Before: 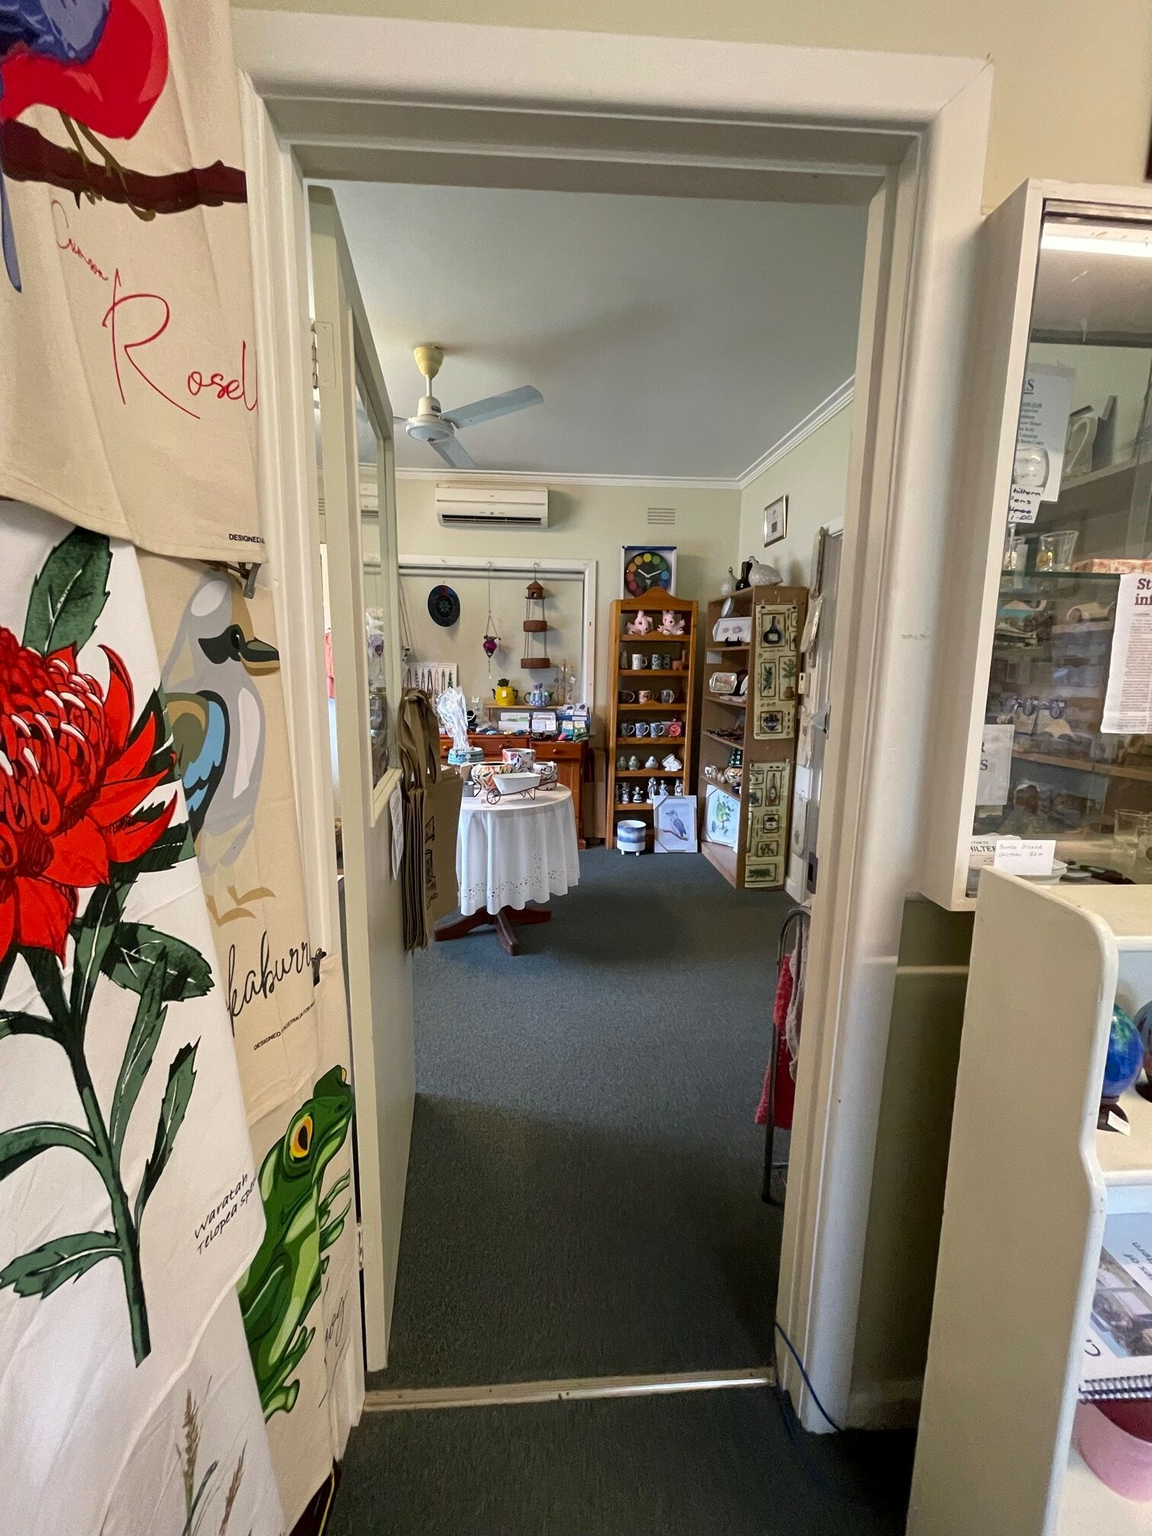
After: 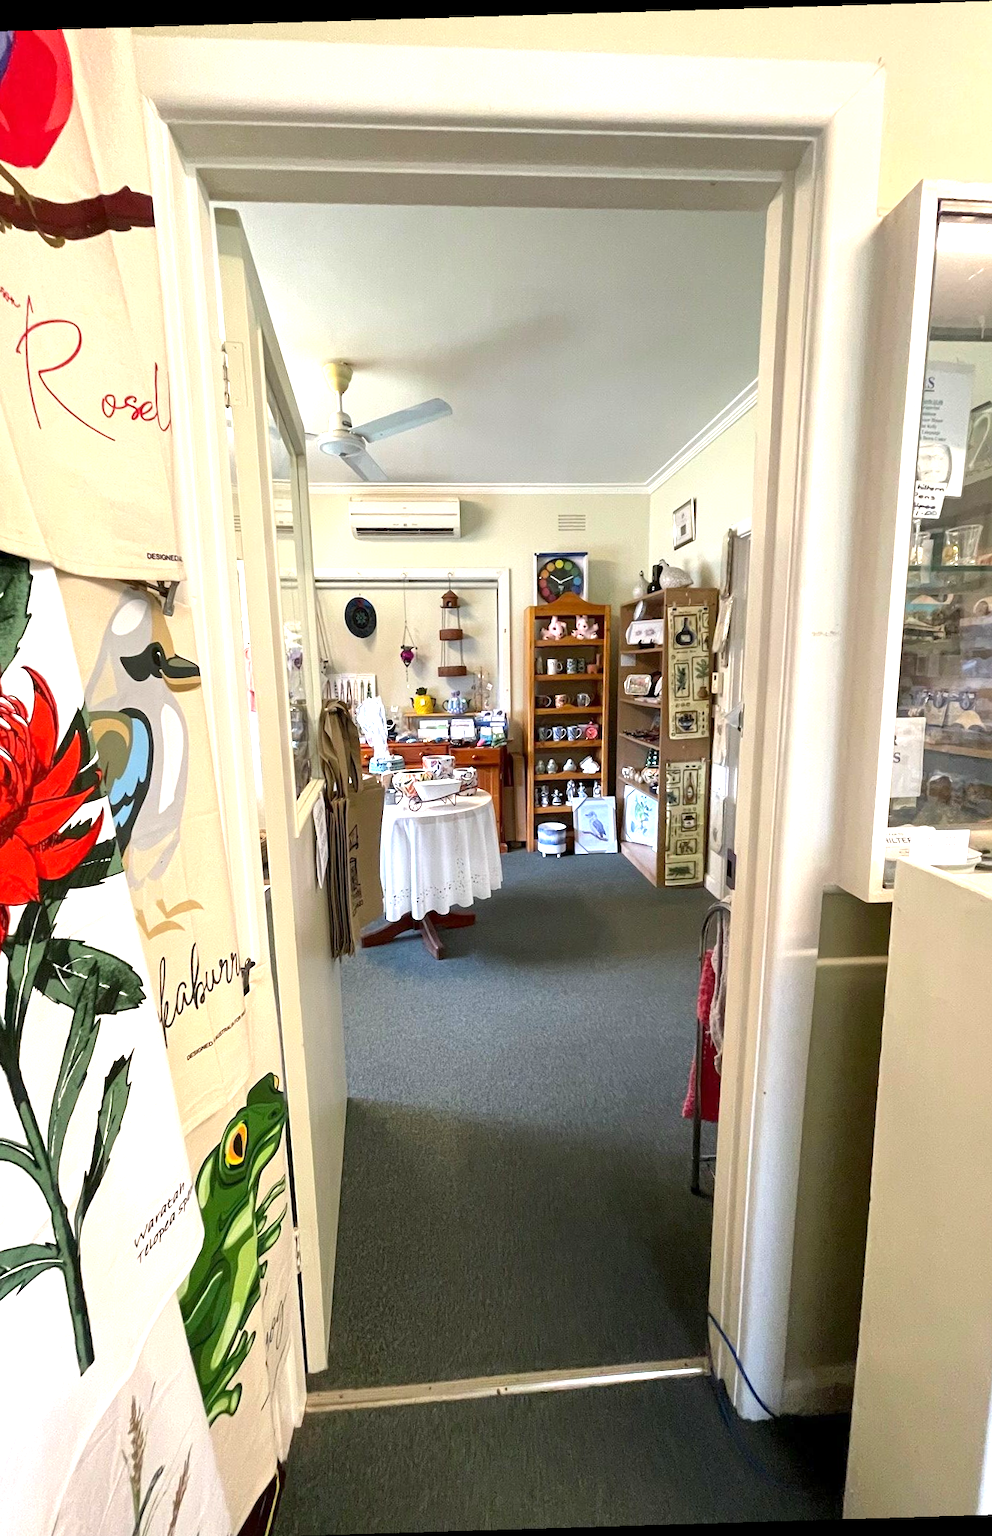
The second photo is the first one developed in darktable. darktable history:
crop: left 8.026%, right 7.374%
exposure: exposure 1 EV, compensate highlight preservation false
rotate and perspective: rotation -1.75°, automatic cropping off
